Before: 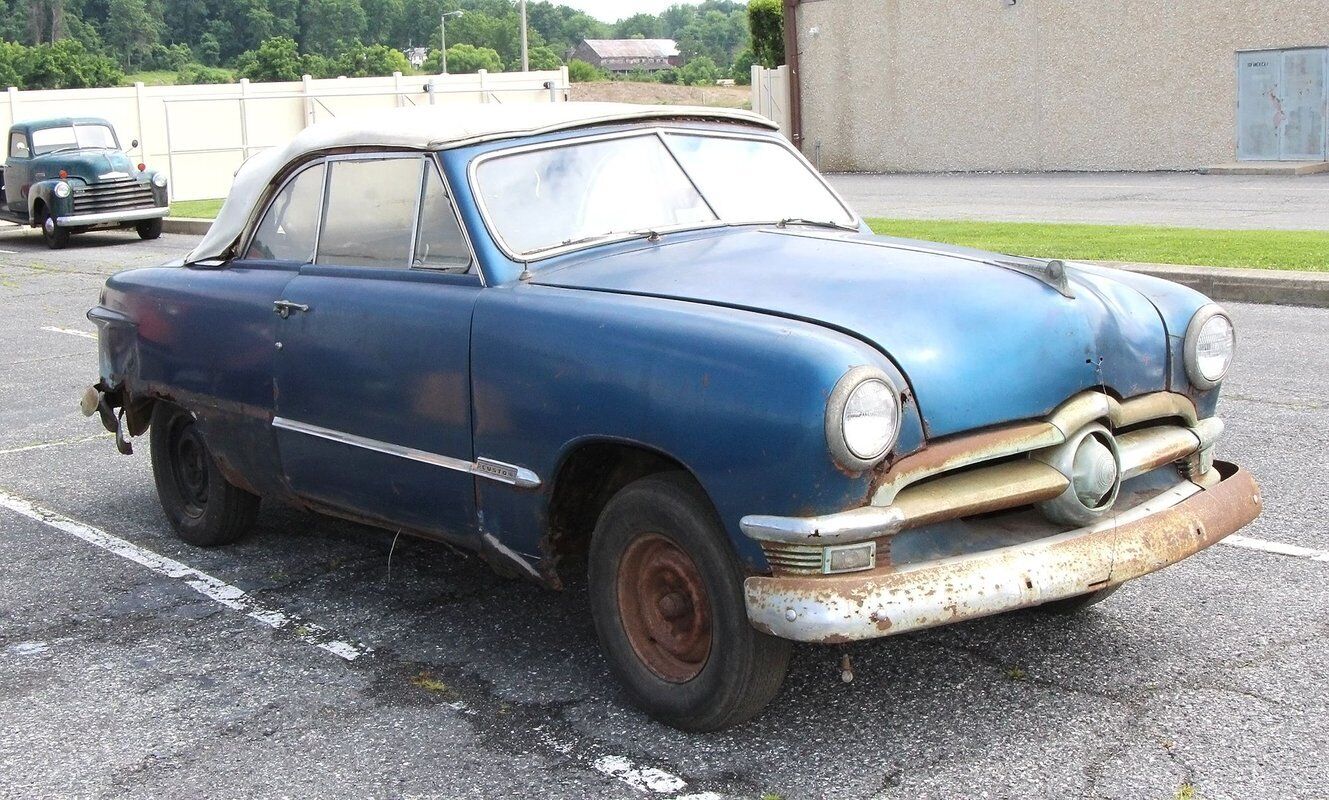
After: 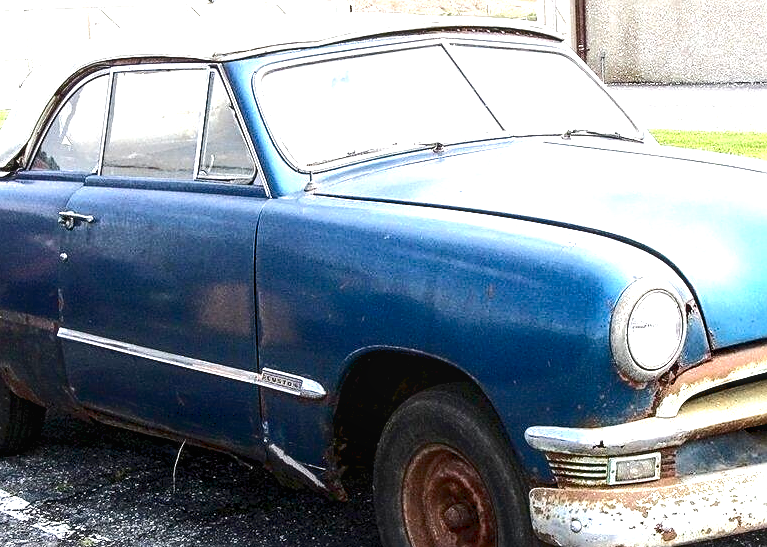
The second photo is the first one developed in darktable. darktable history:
tone curve: curves: ch0 [(0, 0) (0.003, 0.003) (0.011, 0.009) (0.025, 0.018) (0.044, 0.028) (0.069, 0.038) (0.1, 0.049) (0.136, 0.062) (0.177, 0.089) (0.224, 0.123) (0.277, 0.165) (0.335, 0.223) (0.399, 0.293) (0.468, 0.385) (0.543, 0.497) (0.623, 0.613) (0.709, 0.716) (0.801, 0.802) (0.898, 0.887) (1, 1)], color space Lab, independent channels, preserve colors none
color correction: highlights a* 0.056, highlights b* -0.78
sharpen: on, module defaults
local contrast: detail 130%
contrast brightness saturation: contrast 0.031, brightness -0.033
exposure: black level correction 0.008, exposure 0.983 EV, compensate highlight preservation false
crop: left 16.207%, top 11.232%, right 26.035%, bottom 20.385%
